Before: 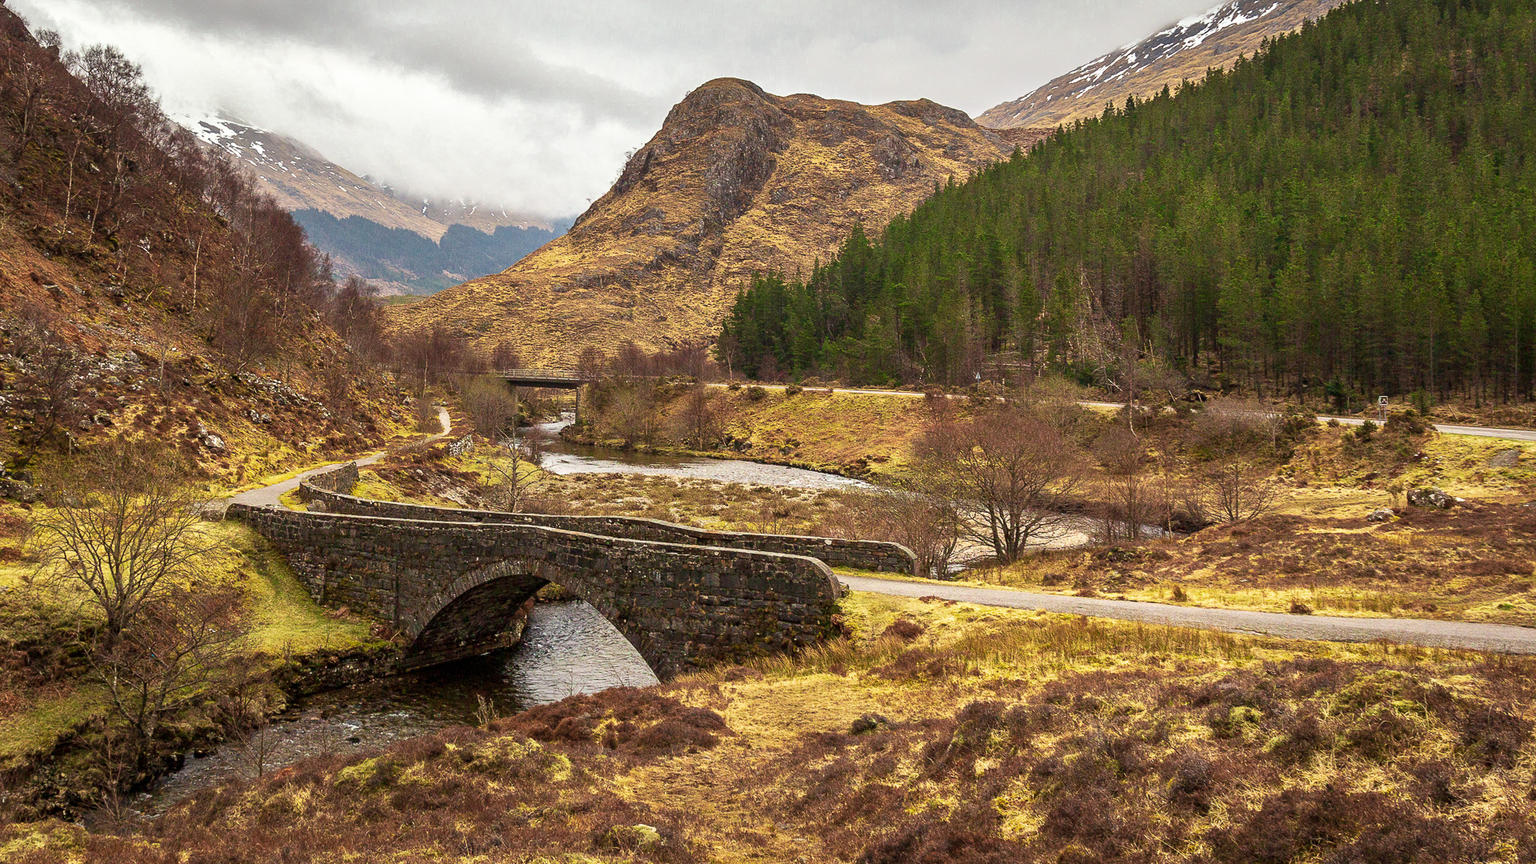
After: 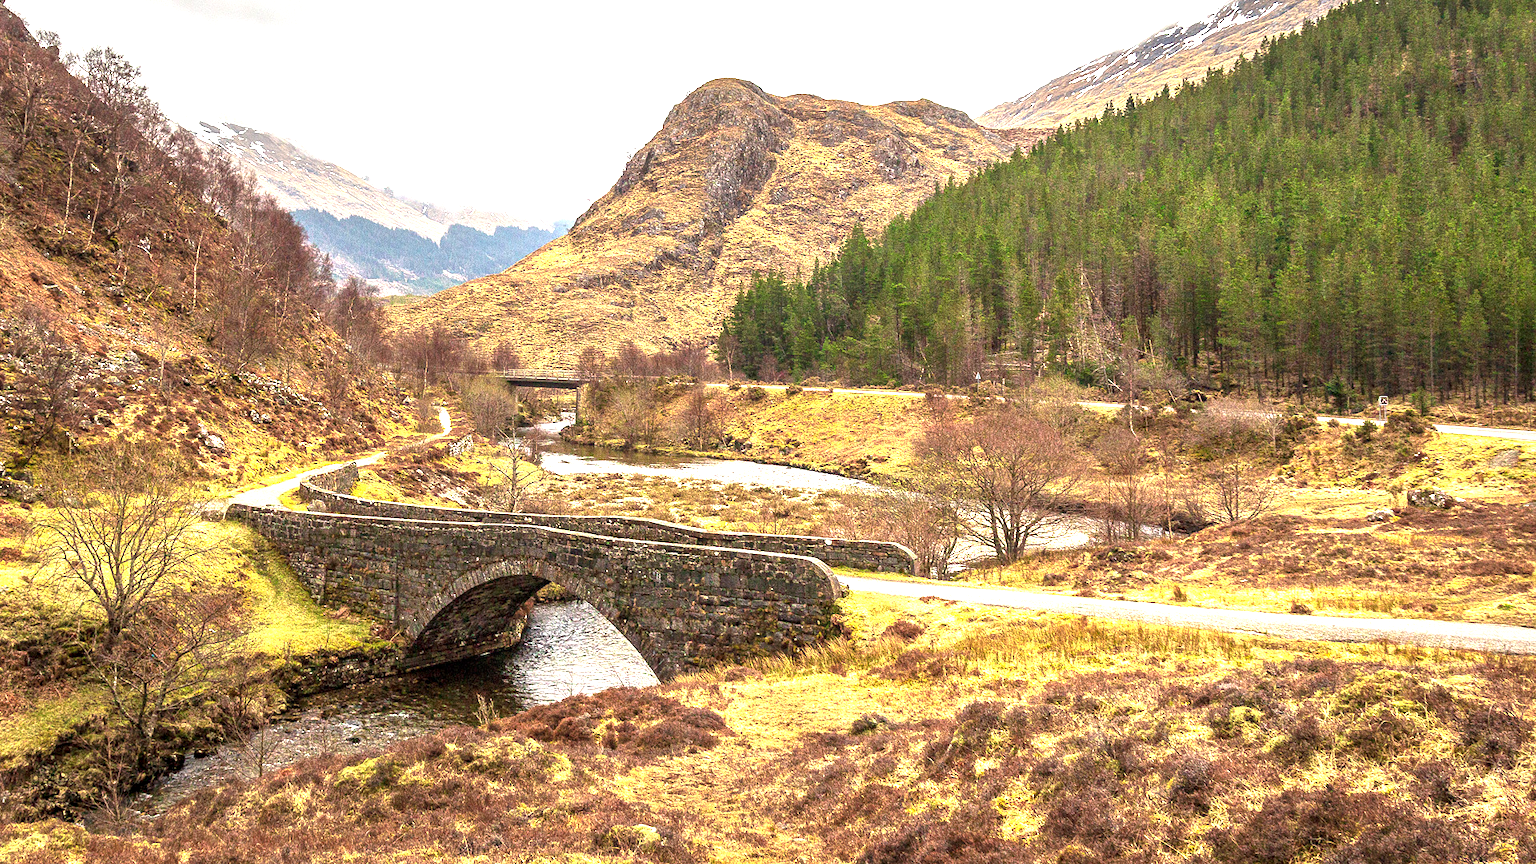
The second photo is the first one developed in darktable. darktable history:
local contrast: on, module defaults
exposure: black level correction 0, exposure 1.285 EV, compensate highlight preservation false
